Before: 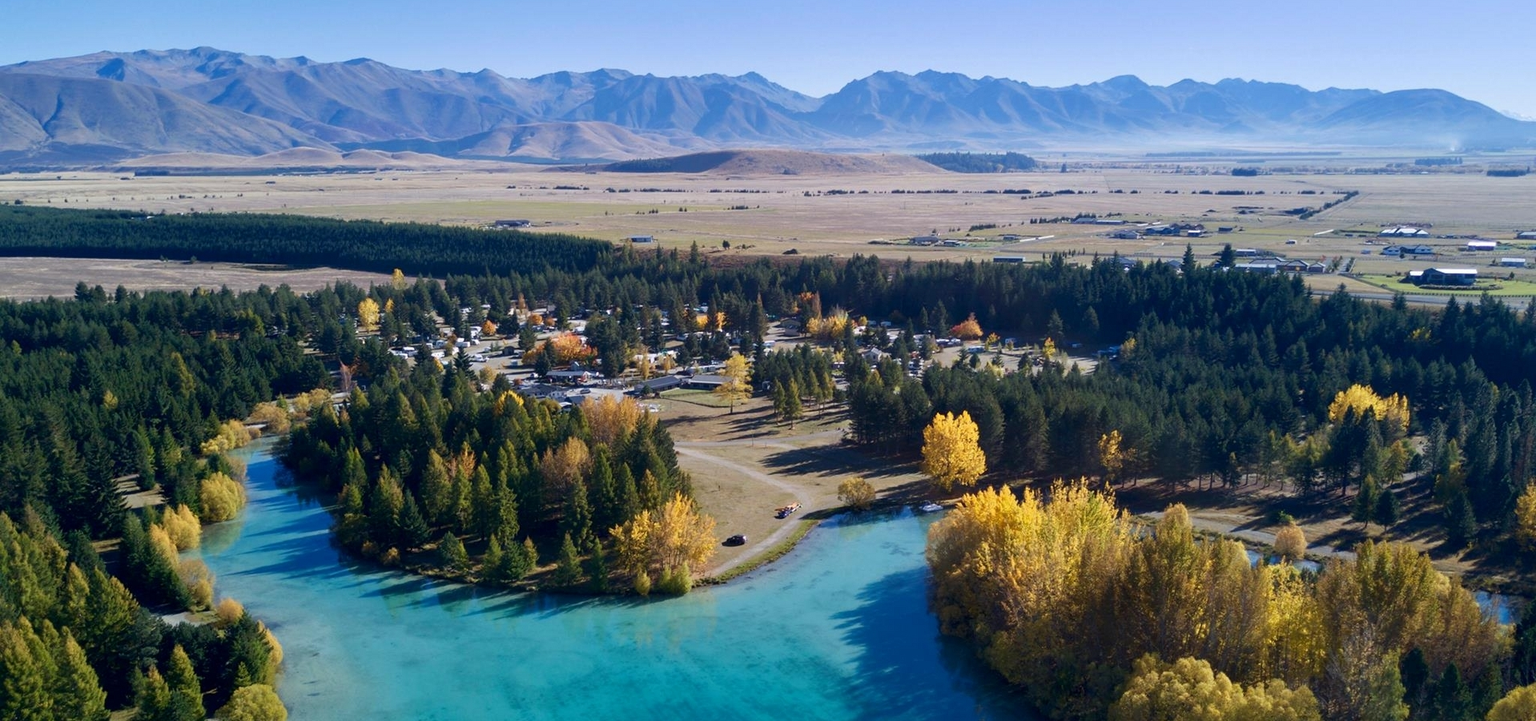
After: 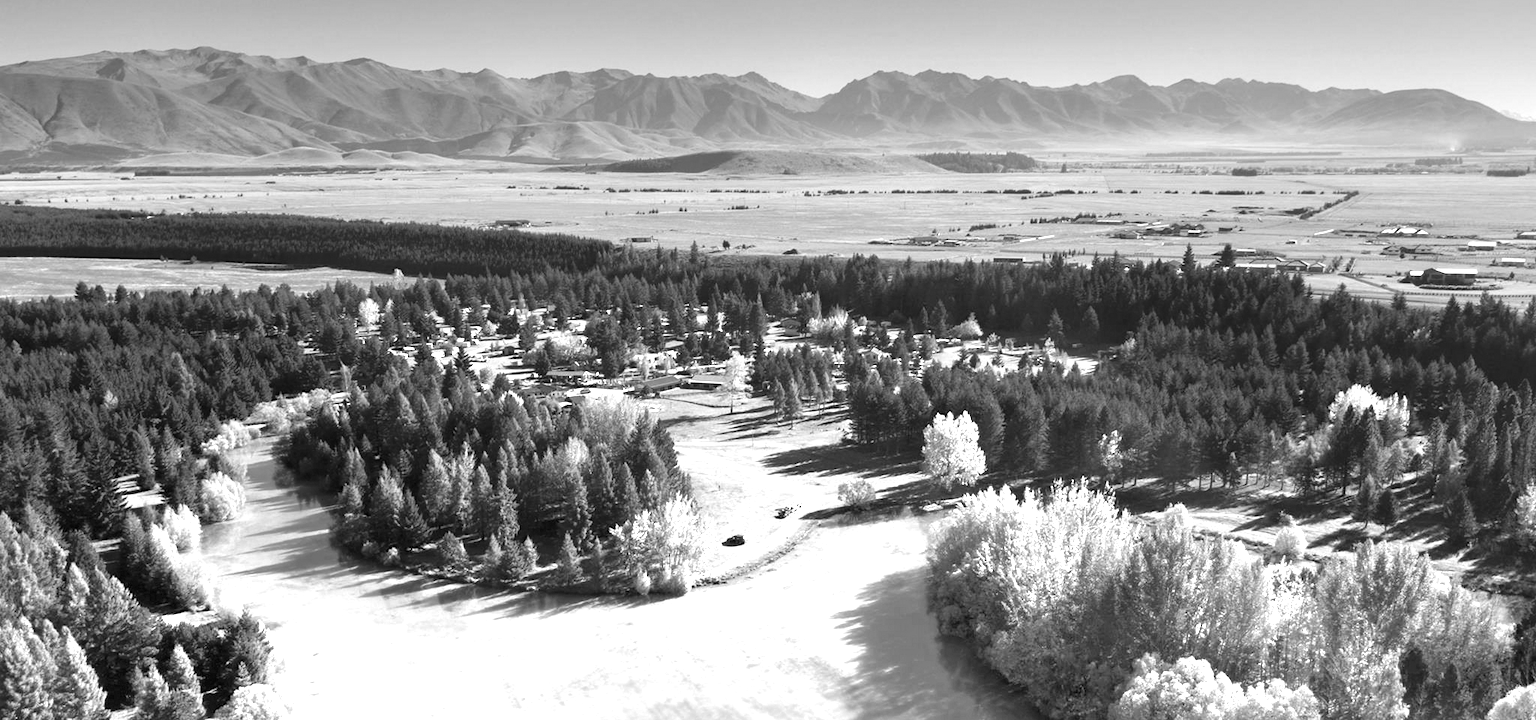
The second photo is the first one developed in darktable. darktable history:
monochrome: size 1
graduated density: density -3.9 EV
